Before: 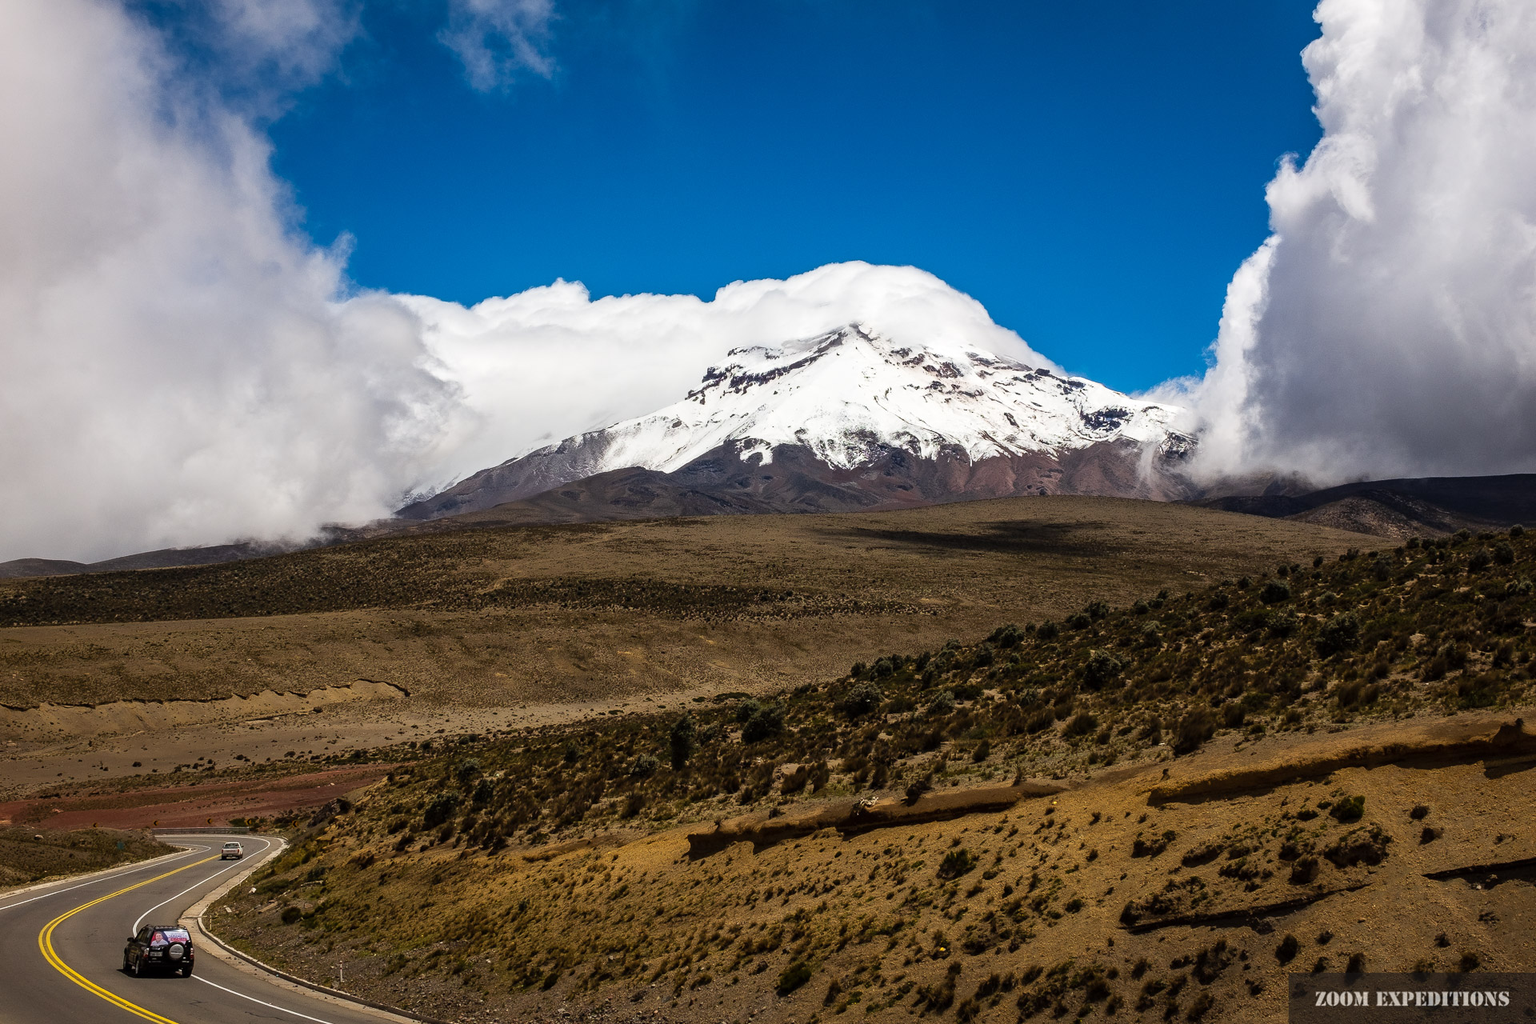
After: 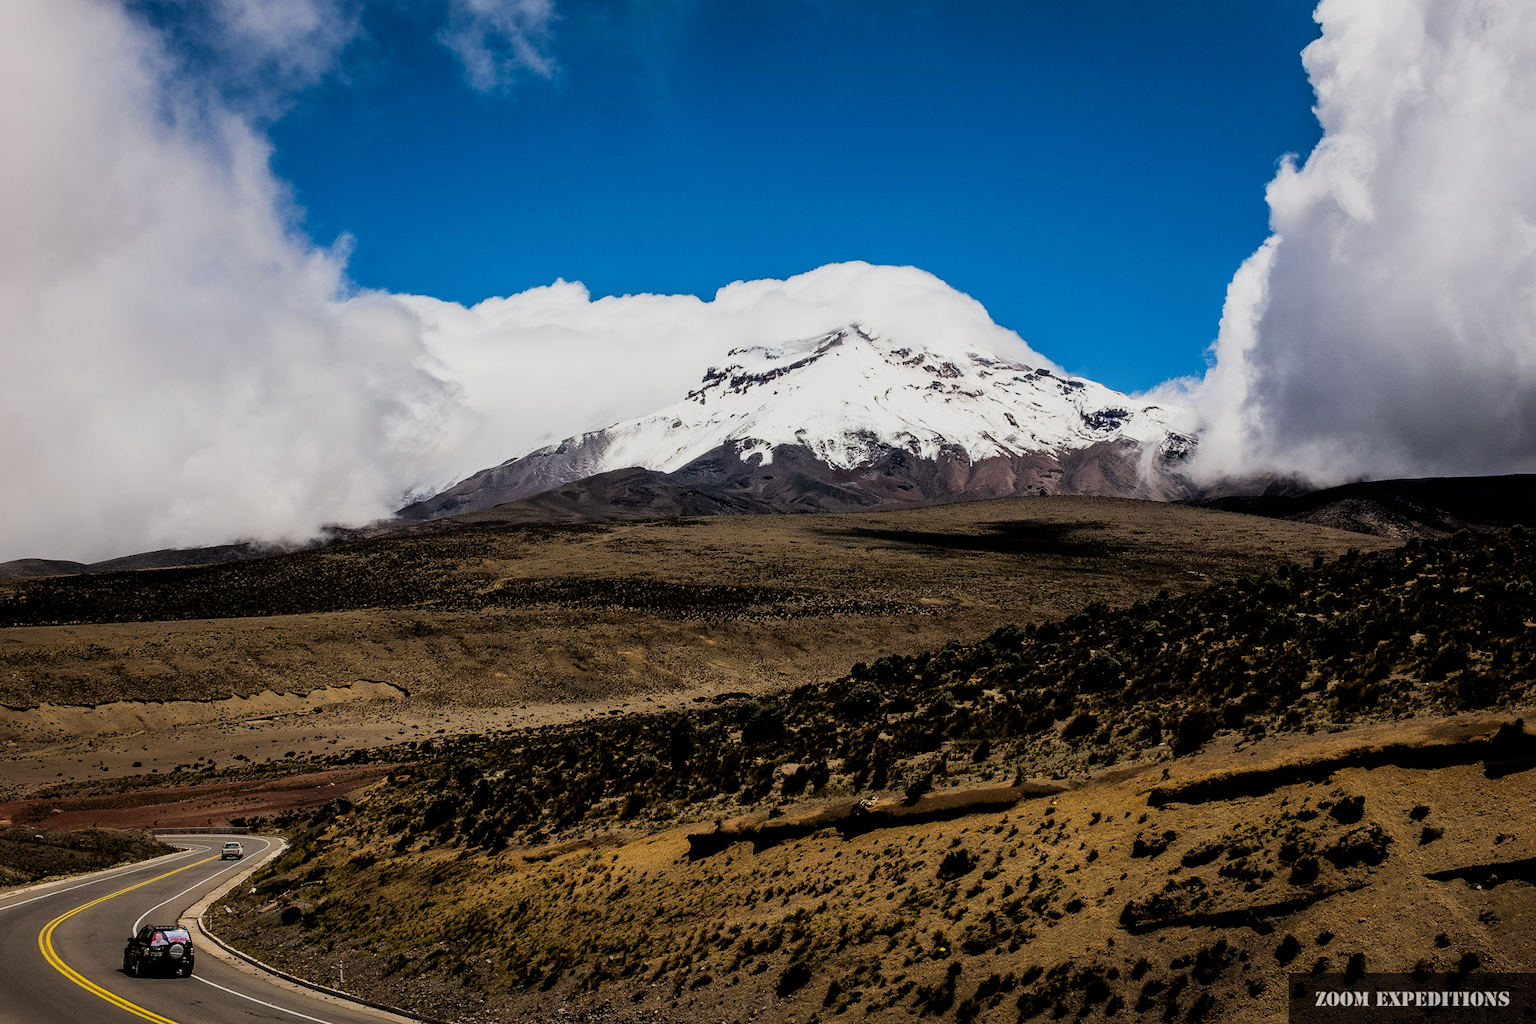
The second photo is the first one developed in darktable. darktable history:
filmic rgb: black relative exposure -5 EV, hardness 2.88, contrast 1.2
